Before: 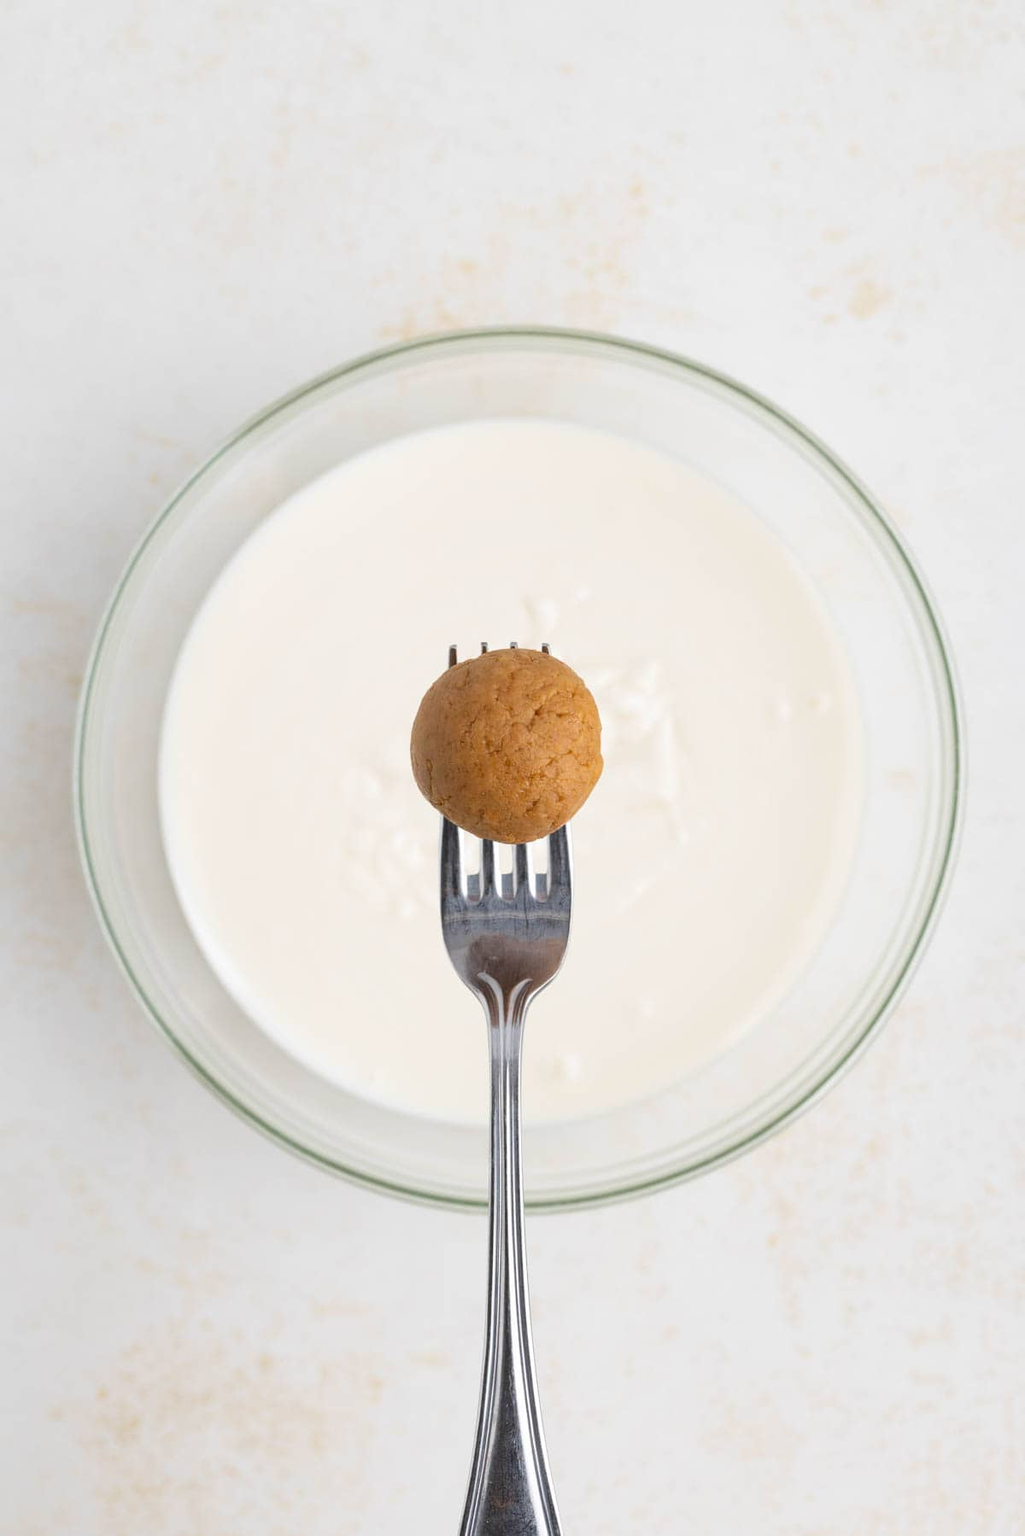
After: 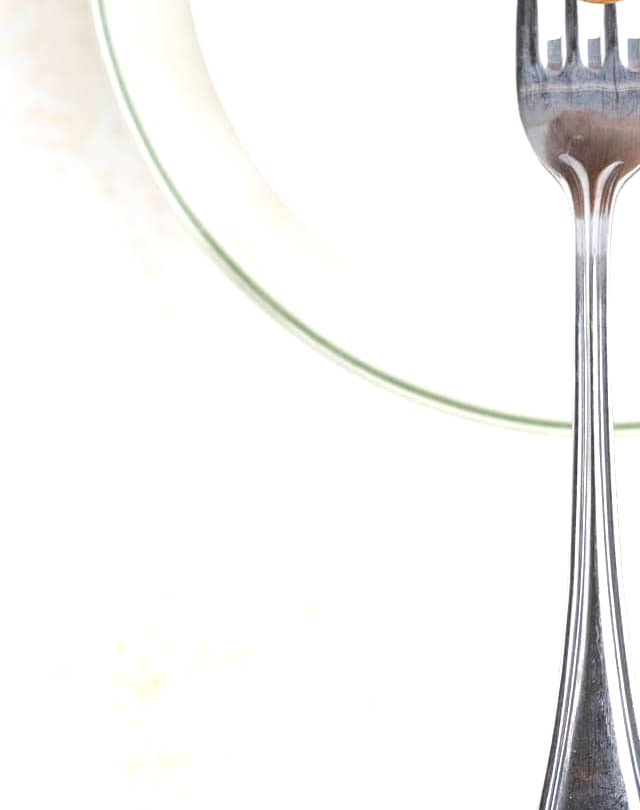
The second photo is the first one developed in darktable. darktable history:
crop and rotate: top 54.778%, right 46.61%, bottom 0.159%
exposure: exposure 0.77 EV, compensate highlight preservation false
